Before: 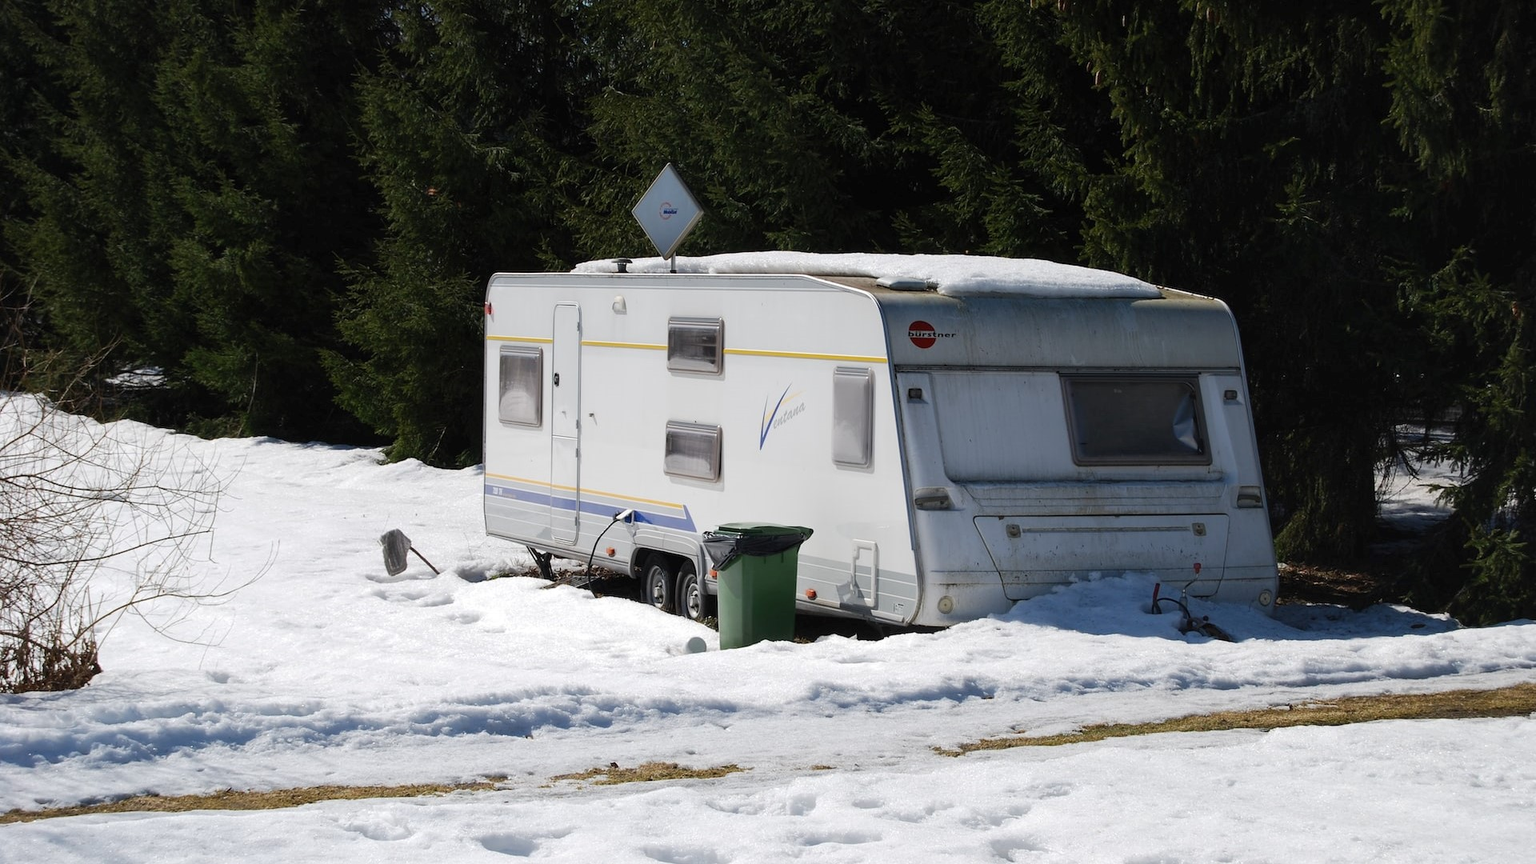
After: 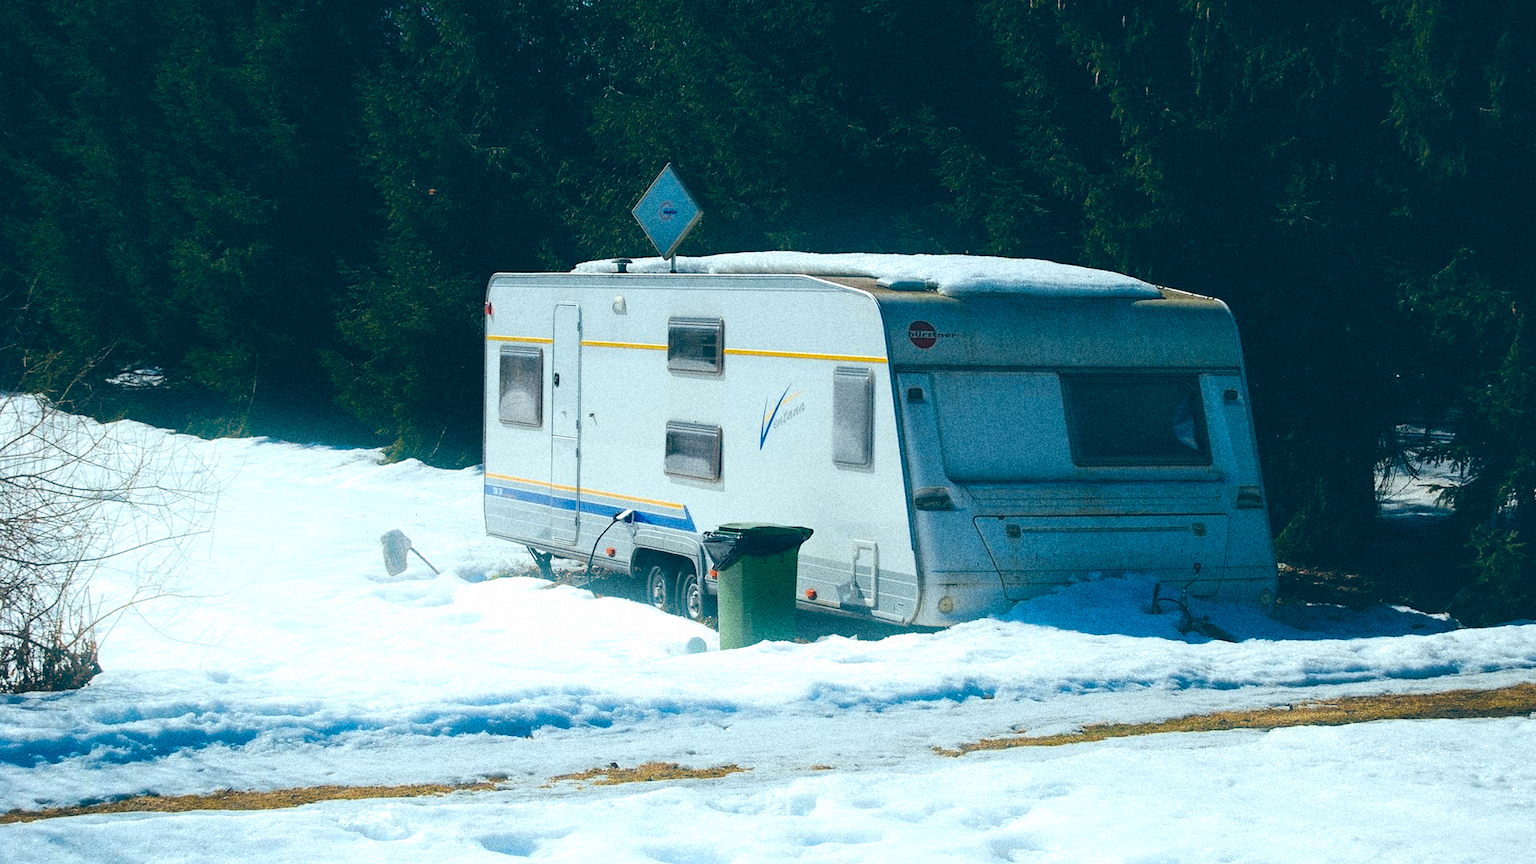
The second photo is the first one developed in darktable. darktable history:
velvia: strength 32%, mid-tones bias 0.2
vibrance: vibrance 15%
channel mixer: red [0, 0, 0, 0.91, 0, 0, 0], green [0, 0, 0, 0.208, 1, 0, 0], blue [0, 0, 0, -0.192, 0, 1, 0]
color balance: lift [1.016, 0.983, 1, 1.017], gamma [0.958, 1, 1, 1], gain [0.981, 1.007, 0.993, 1.002], input saturation 118.26%, contrast 13.43%, contrast fulcrum 21.62%, output saturation 82.76%
grain: coarseness 14.49 ISO, strength 48.04%, mid-tones bias 35%
bloom: size 9%, threshold 100%, strength 7%
